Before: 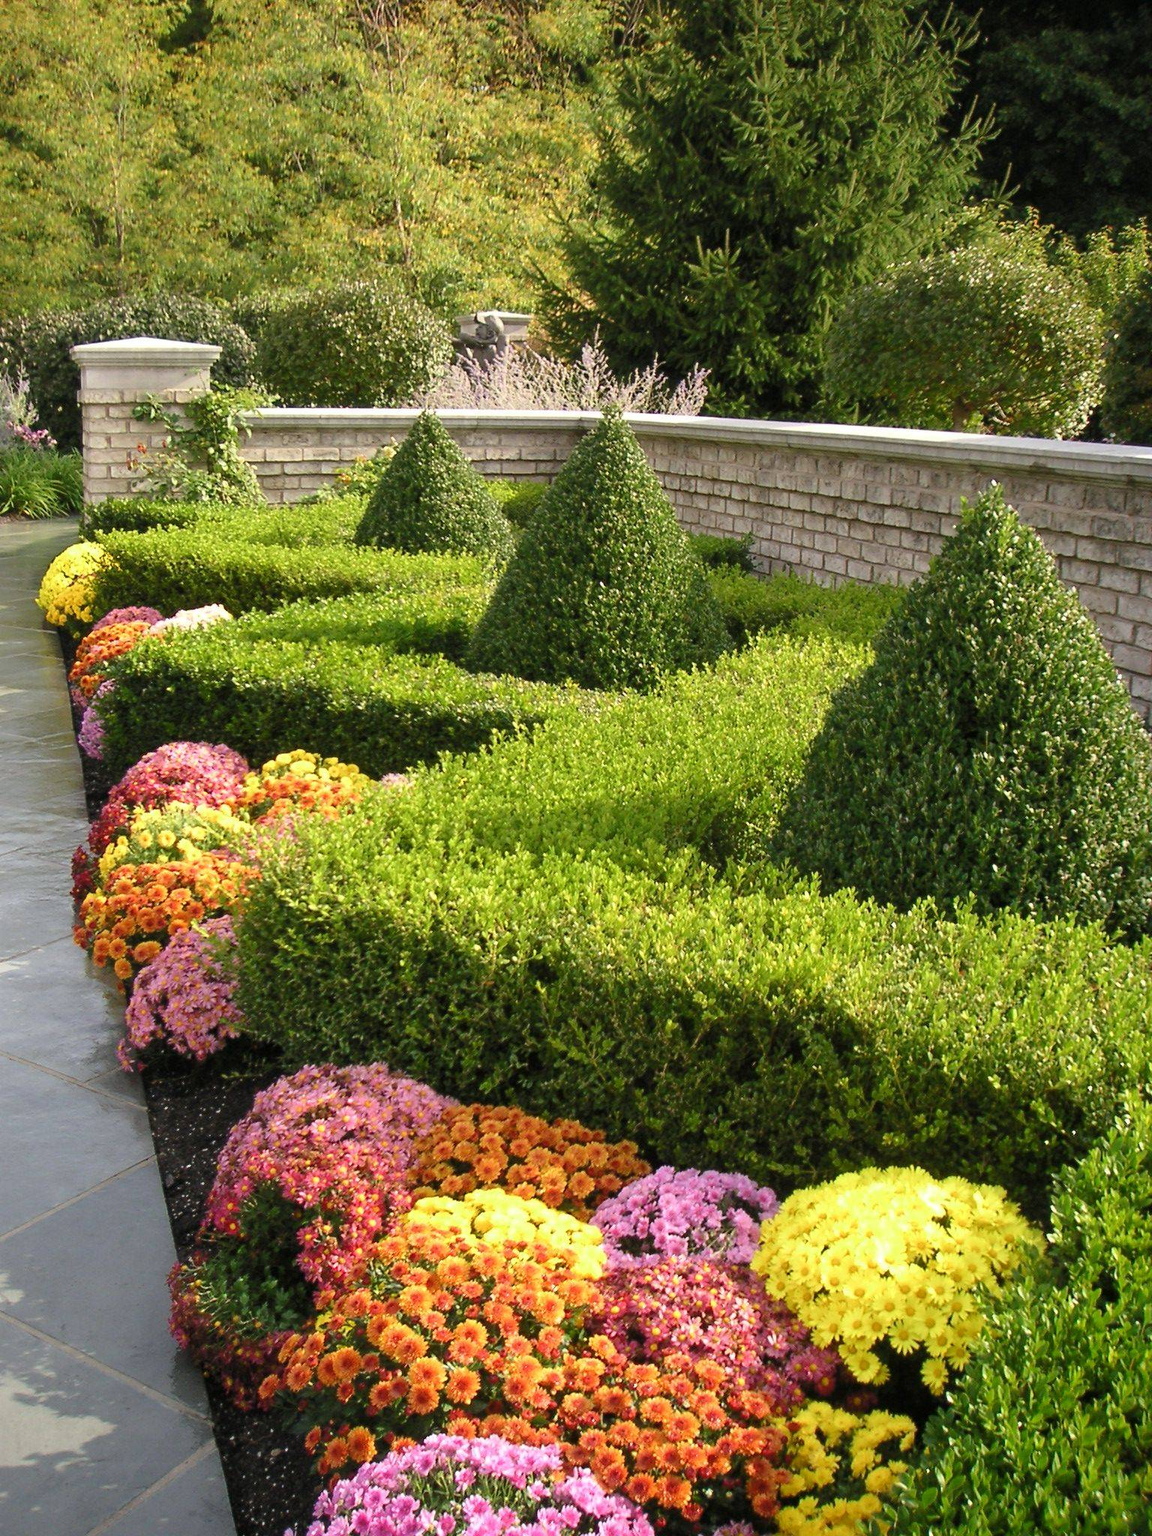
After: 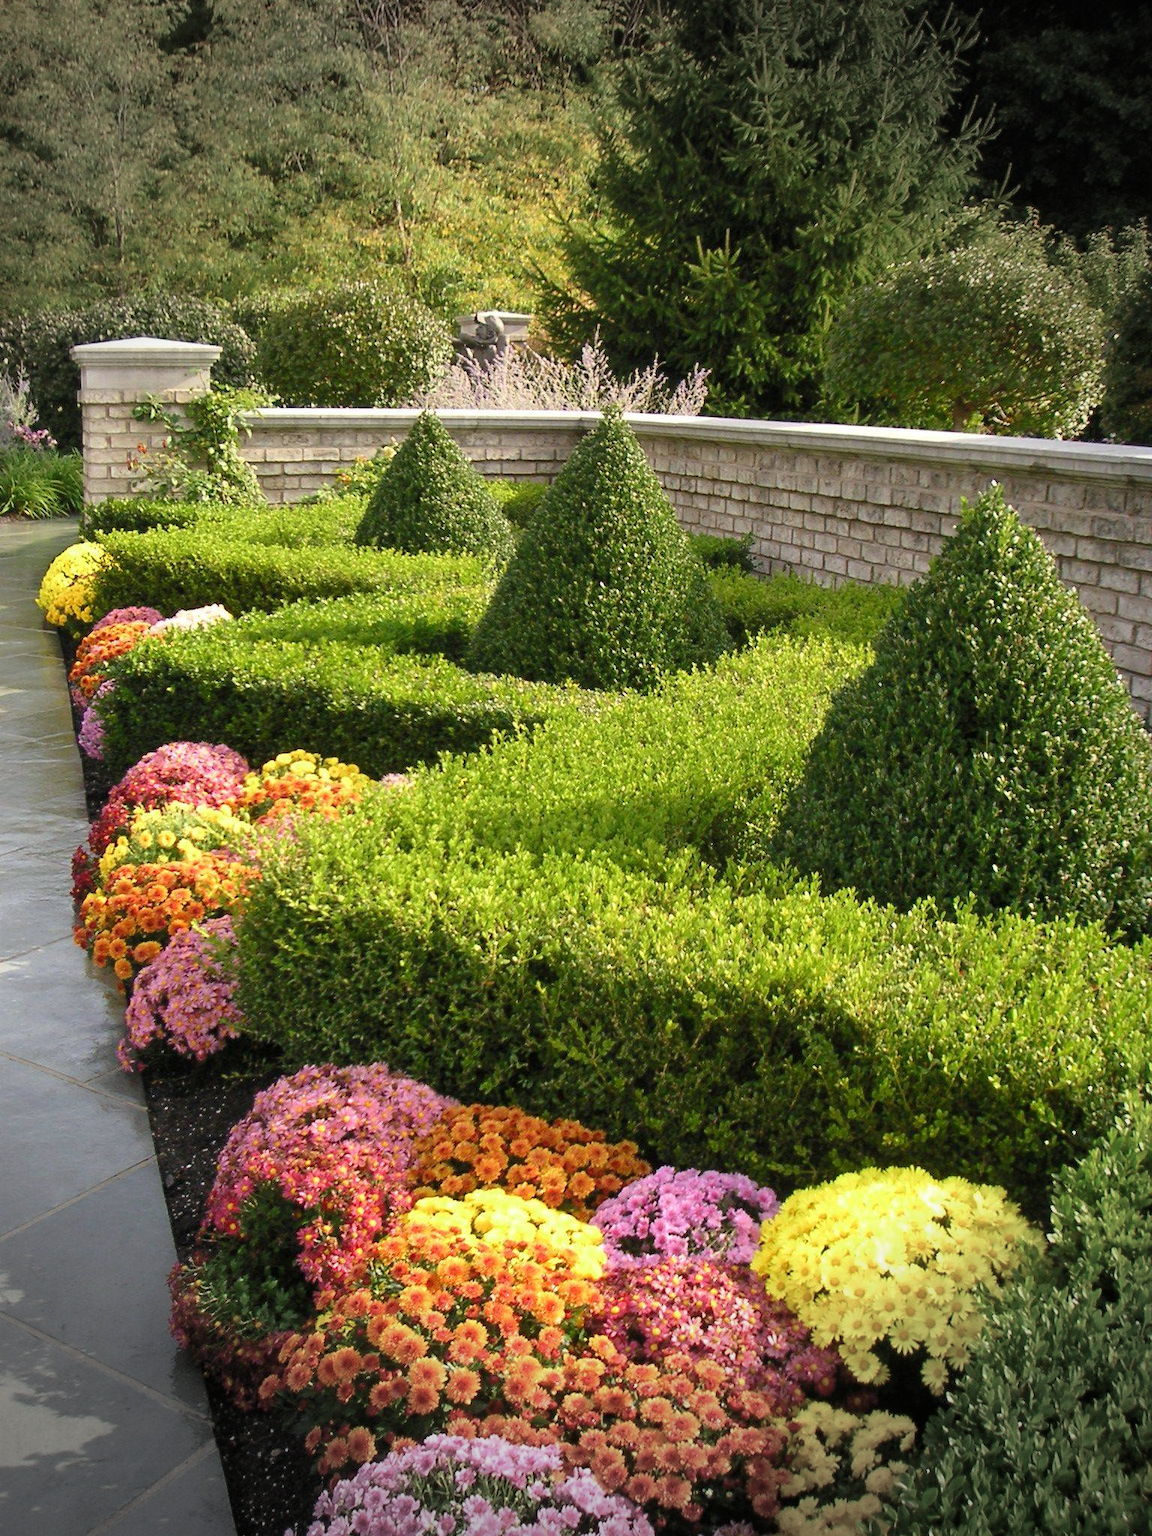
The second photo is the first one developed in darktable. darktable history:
vignetting: fall-off start 91.02%, fall-off radius 38.87%, width/height ratio 1.216, shape 1.29
